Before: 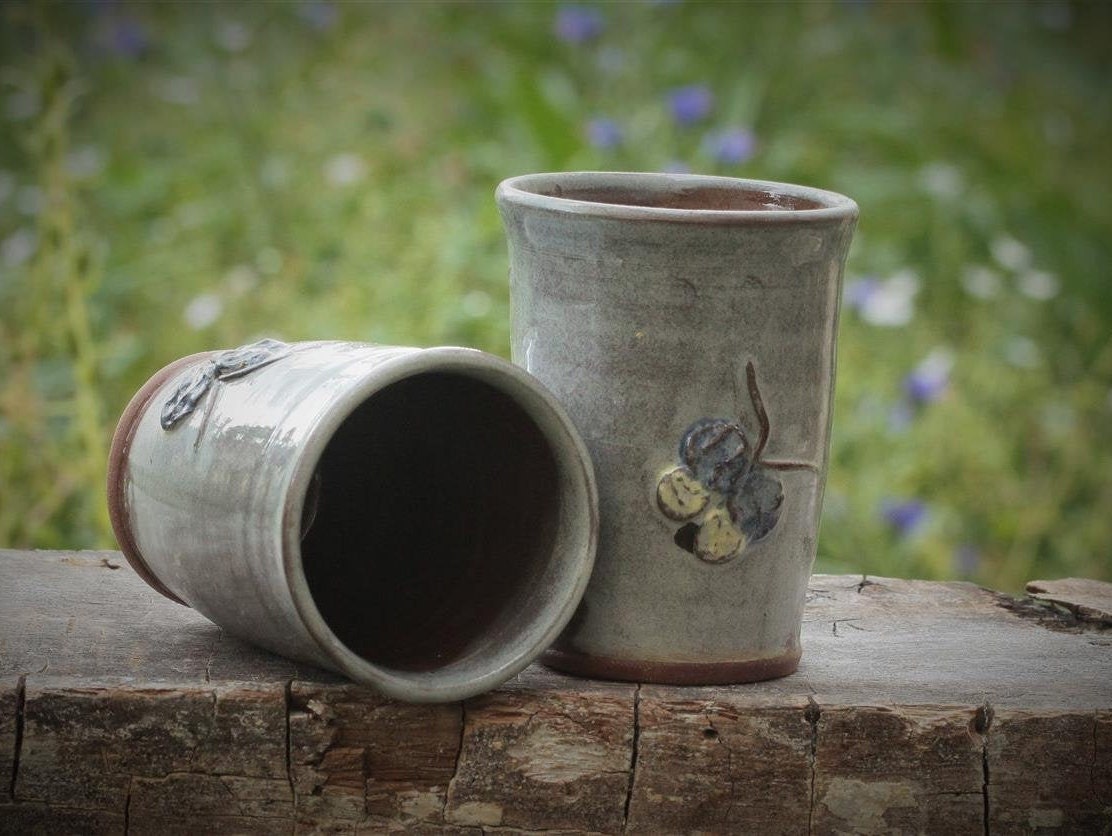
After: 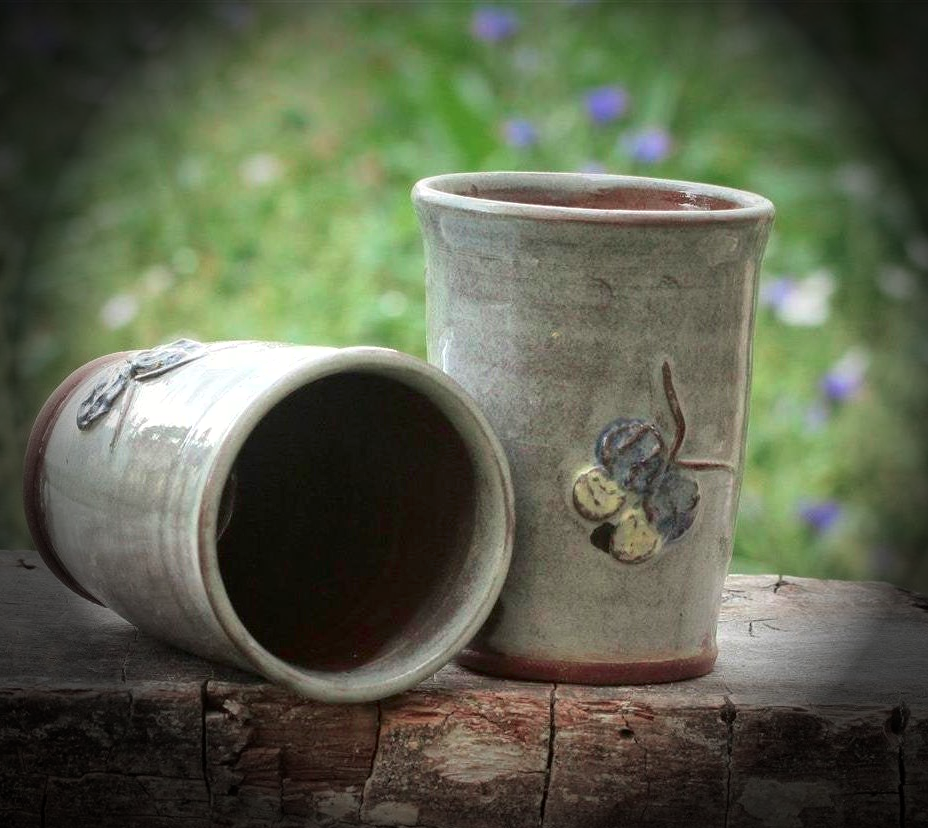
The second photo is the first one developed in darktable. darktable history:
exposure: black level correction 0.001, exposure 0.5 EV, compensate exposure bias true, compensate highlight preservation false
shadows and highlights: radius 125.46, shadows 30.51, highlights -30.51, low approximation 0.01, soften with gaussian
crop: left 7.598%, right 7.873%
tone curve: curves: ch0 [(0, 0) (0.059, 0.027) (0.162, 0.125) (0.304, 0.279) (0.547, 0.532) (0.828, 0.815) (1, 0.983)]; ch1 [(0, 0) (0.23, 0.166) (0.34, 0.298) (0.371, 0.334) (0.435, 0.408) (0.477, 0.469) (0.499, 0.498) (0.529, 0.544) (0.559, 0.587) (0.743, 0.798) (1, 1)]; ch2 [(0, 0) (0.431, 0.414) (0.498, 0.503) (0.524, 0.531) (0.568, 0.567) (0.6, 0.597) (0.643, 0.631) (0.74, 0.721) (1, 1)], color space Lab, independent channels, preserve colors none
vignetting: fall-off start 76.42%, fall-off radius 27.36%, brightness -0.872, center (0.037, -0.09), width/height ratio 0.971
